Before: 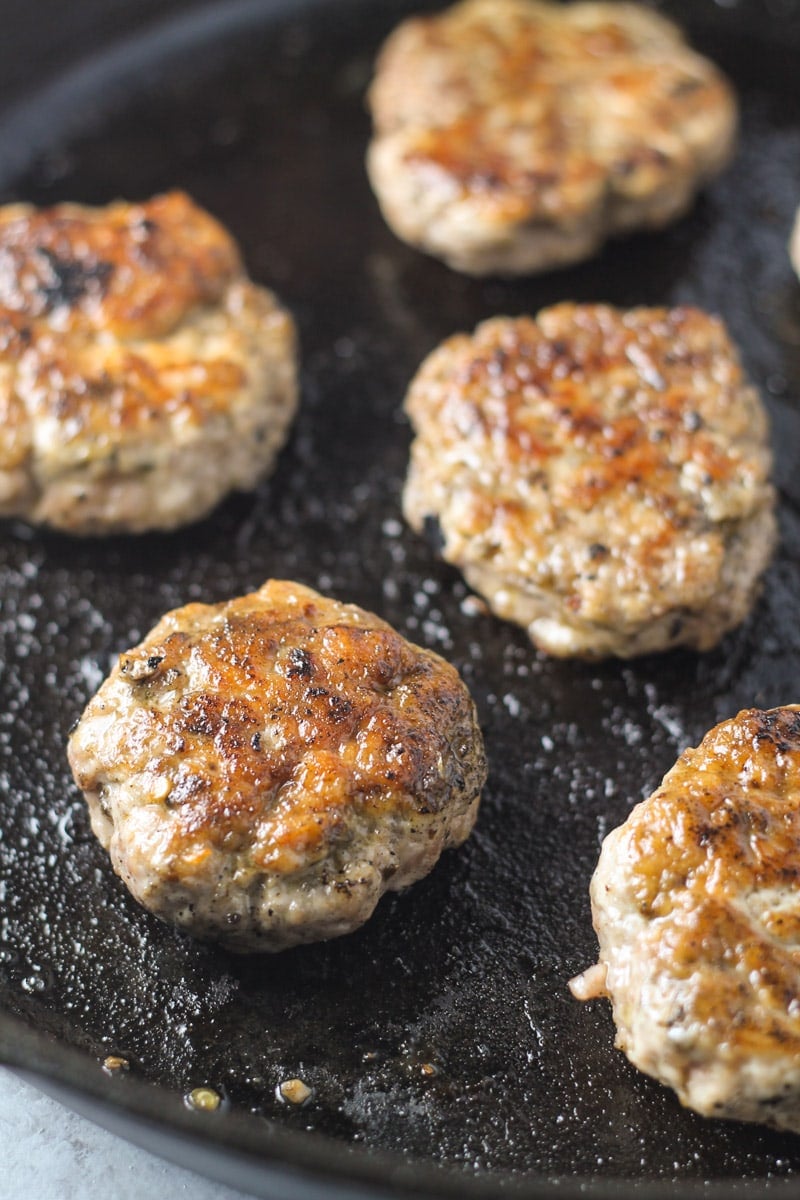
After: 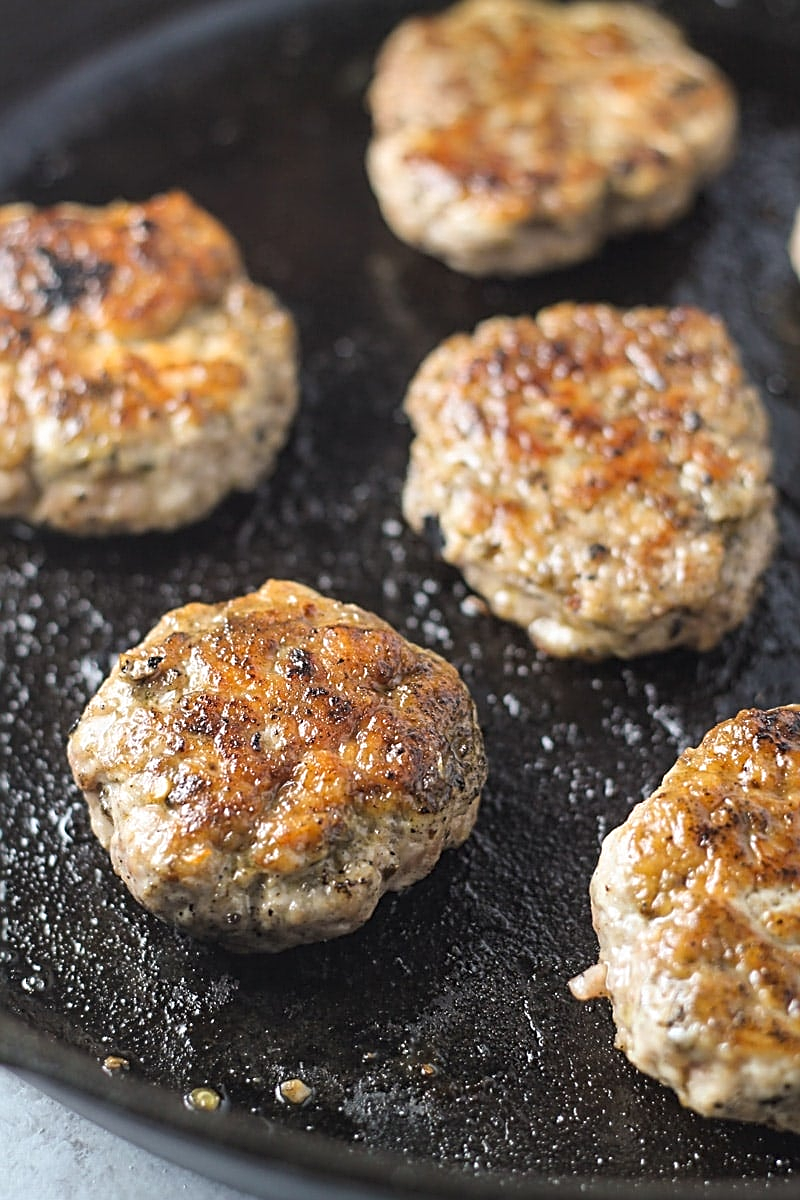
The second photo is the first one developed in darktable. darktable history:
sharpen: radius 2.543, amount 0.636
rotate and perspective: automatic cropping off
